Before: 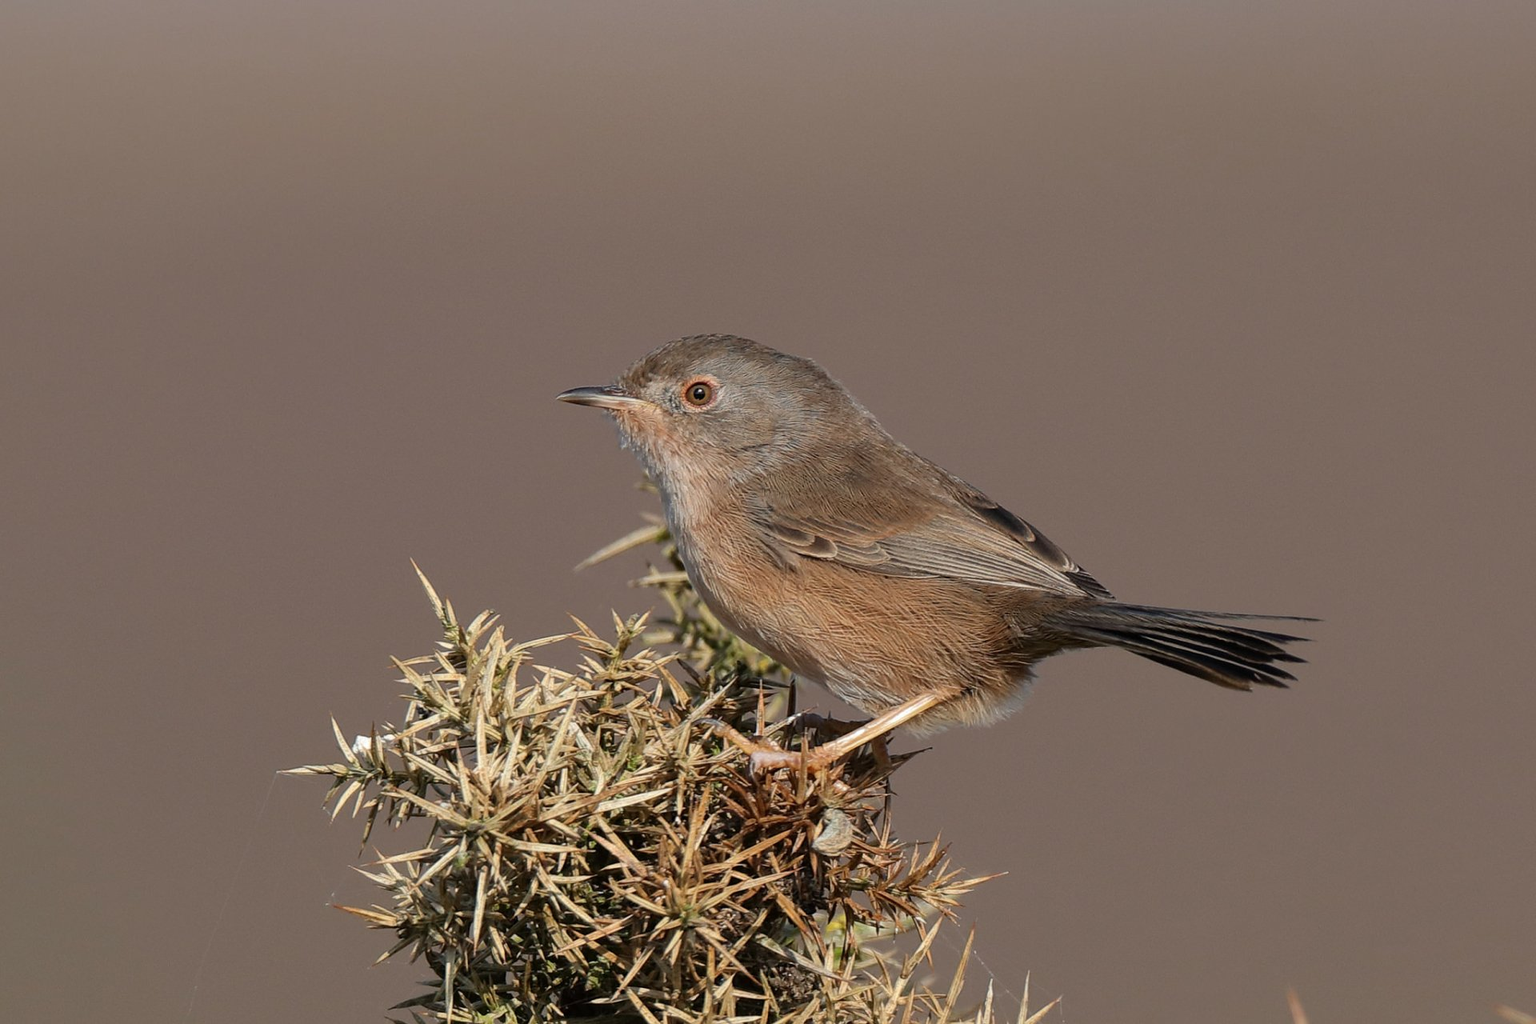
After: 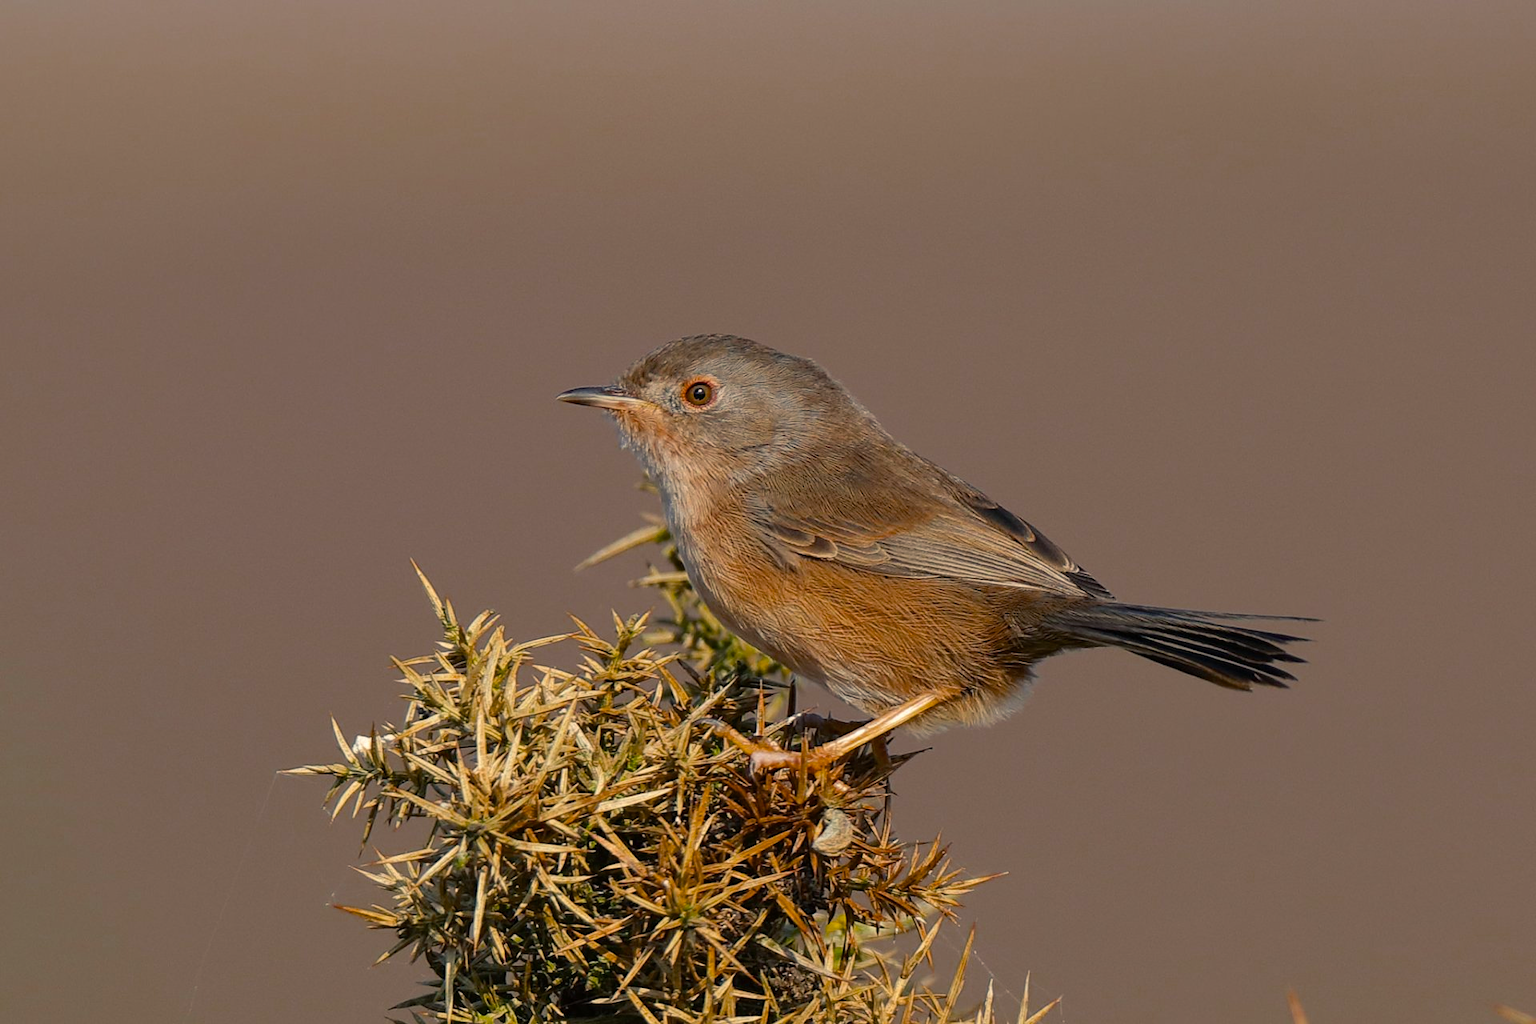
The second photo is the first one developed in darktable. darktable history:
color balance rgb: shadows lift › chroma 2.058%, shadows lift › hue 250.2°, highlights gain › chroma 3.078%, highlights gain › hue 72.31°, linear chroma grading › global chroma -1.222%, perceptual saturation grading › global saturation 29.993%, global vibrance -1.087%, saturation formula JzAzBz (2021)
